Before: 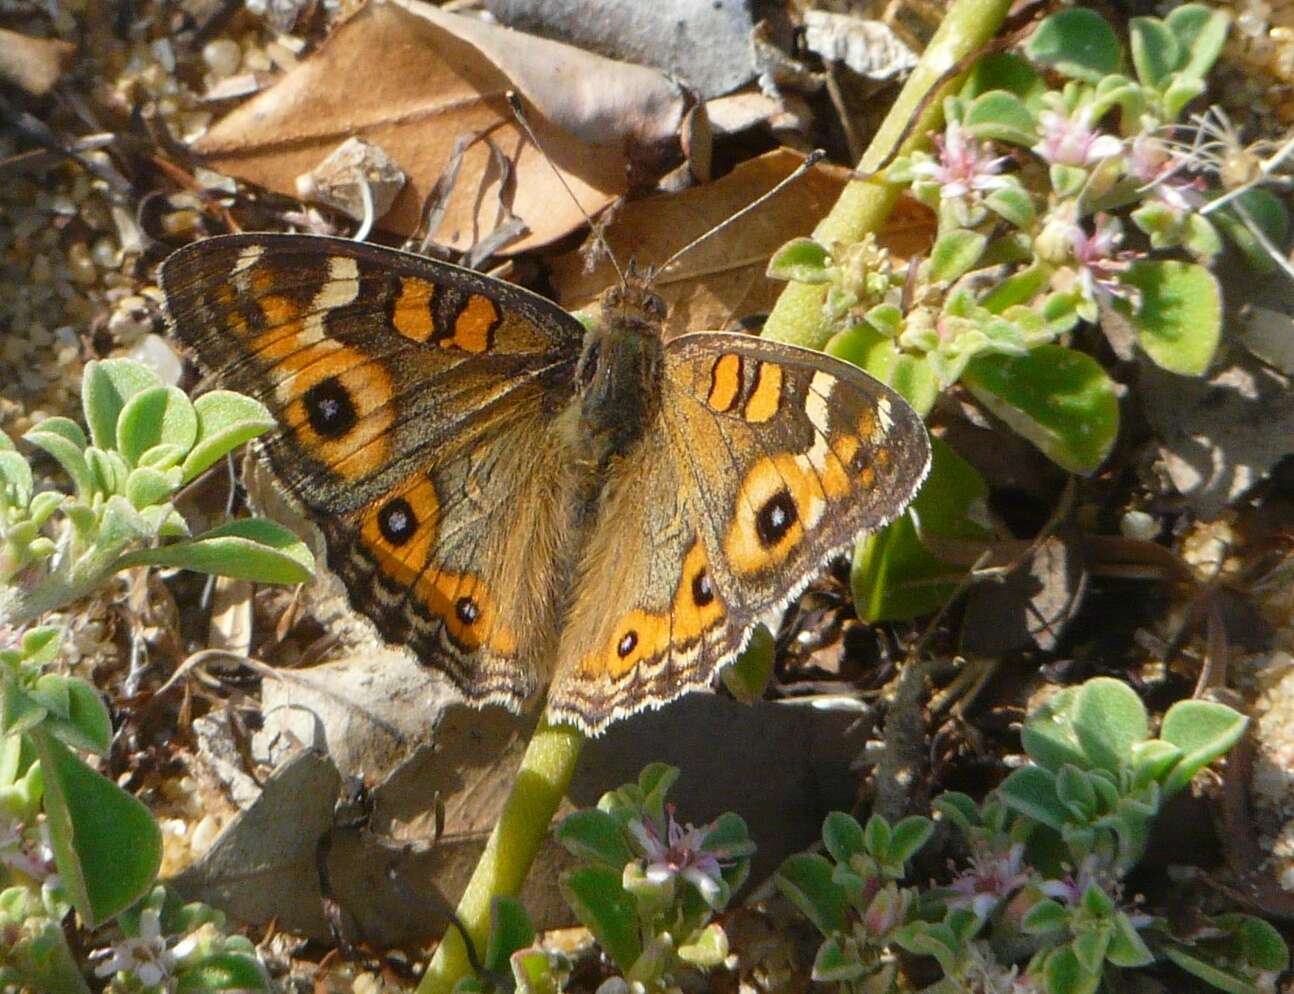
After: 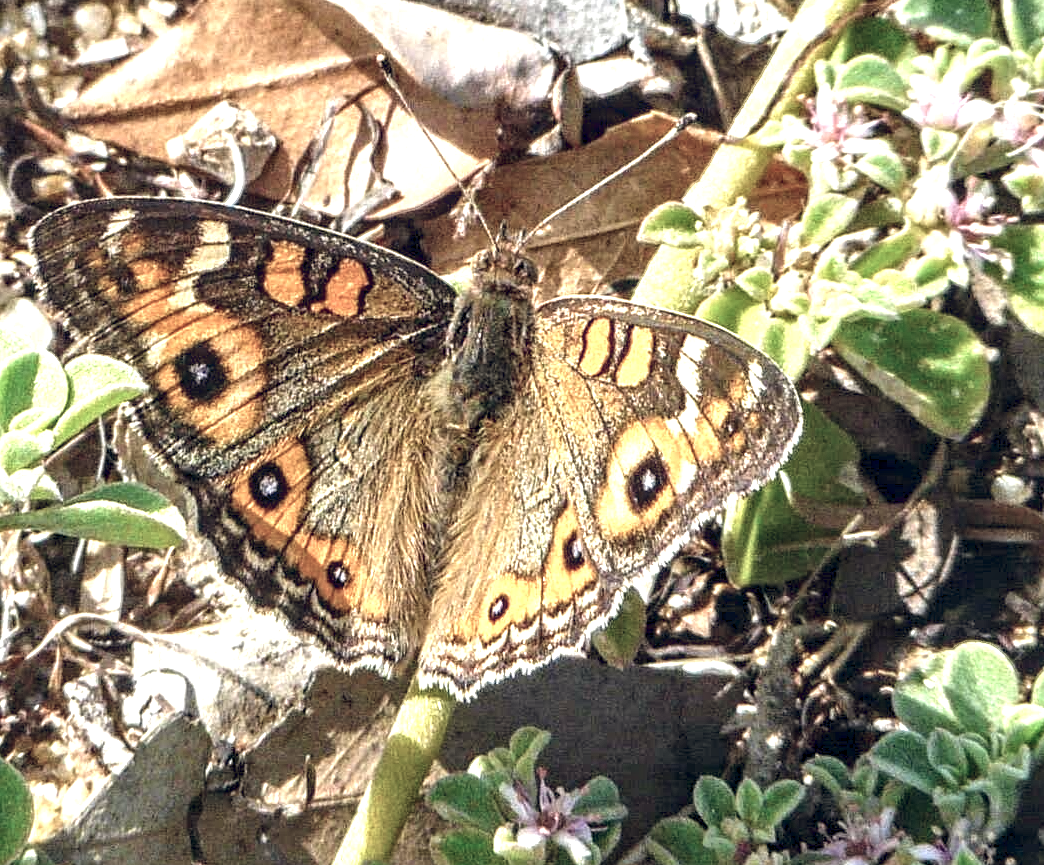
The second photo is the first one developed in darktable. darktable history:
local contrast: on, module defaults
exposure: exposure 0.947 EV, compensate highlight preservation false
crop: left 10.023%, top 3.662%, right 9.221%, bottom 9.26%
contrast equalizer: octaves 7, y [[0.5, 0.542, 0.583, 0.625, 0.667, 0.708], [0.5 ×6], [0.5 ×6], [0 ×6], [0 ×6]]
color balance rgb: global offset › chroma 0.129%, global offset › hue 253.1°, perceptual saturation grading › global saturation -32.843%, perceptual brilliance grading › global brilliance 2.042%, perceptual brilliance grading › highlights -3.637%, global vibrance 20%
